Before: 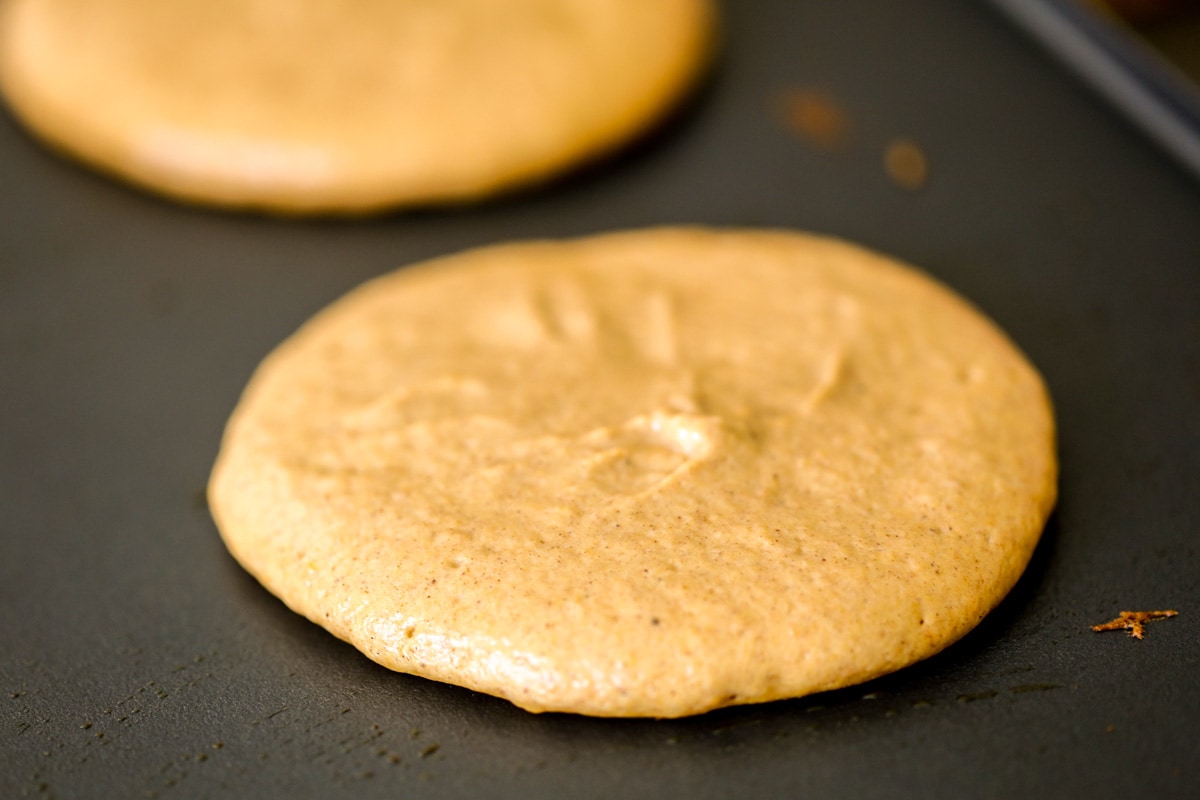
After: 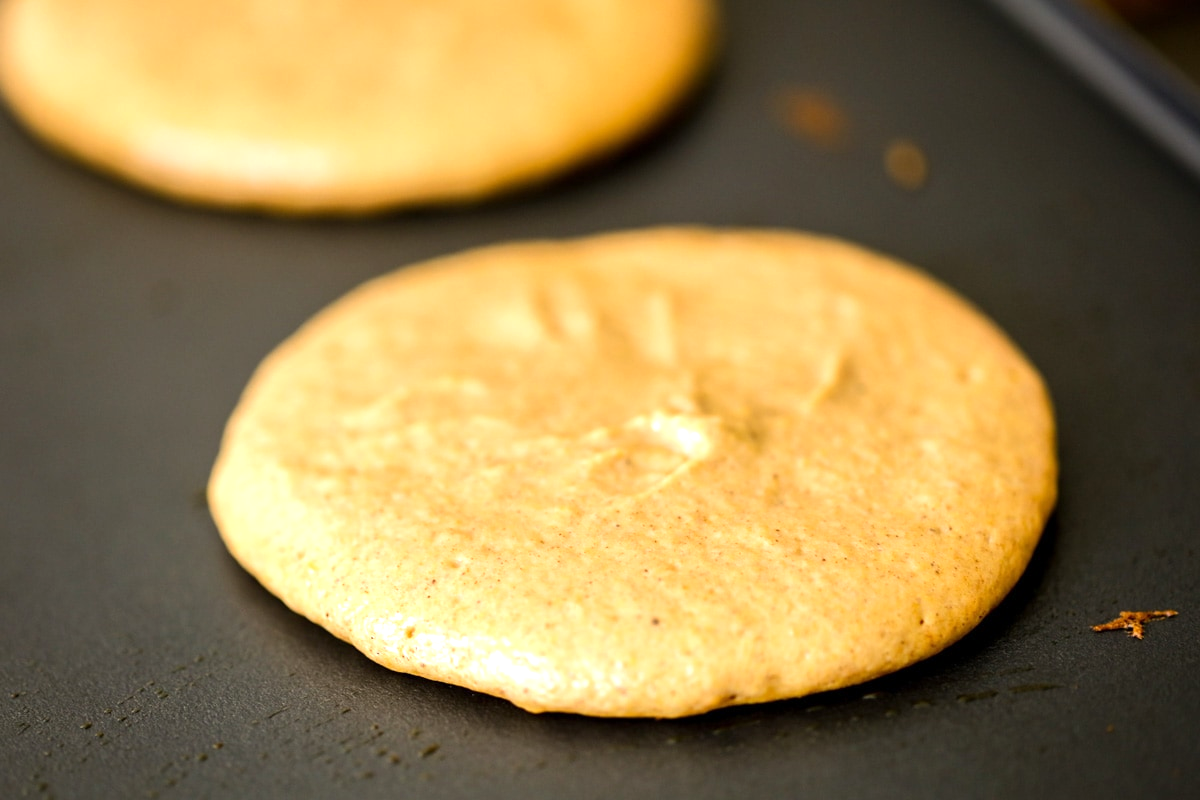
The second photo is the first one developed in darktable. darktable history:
tone equalizer: -8 EV -0.435 EV, -7 EV -0.401 EV, -6 EV -0.314 EV, -5 EV -0.2 EV, -3 EV 0.209 EV, -2 EV 0.341 EV, -1 EV 0.407 EV, +0 EV 0.405 EV, smoothing diameter 24.93%, edges refinement/feathering 11.75, preserve details guided filter
